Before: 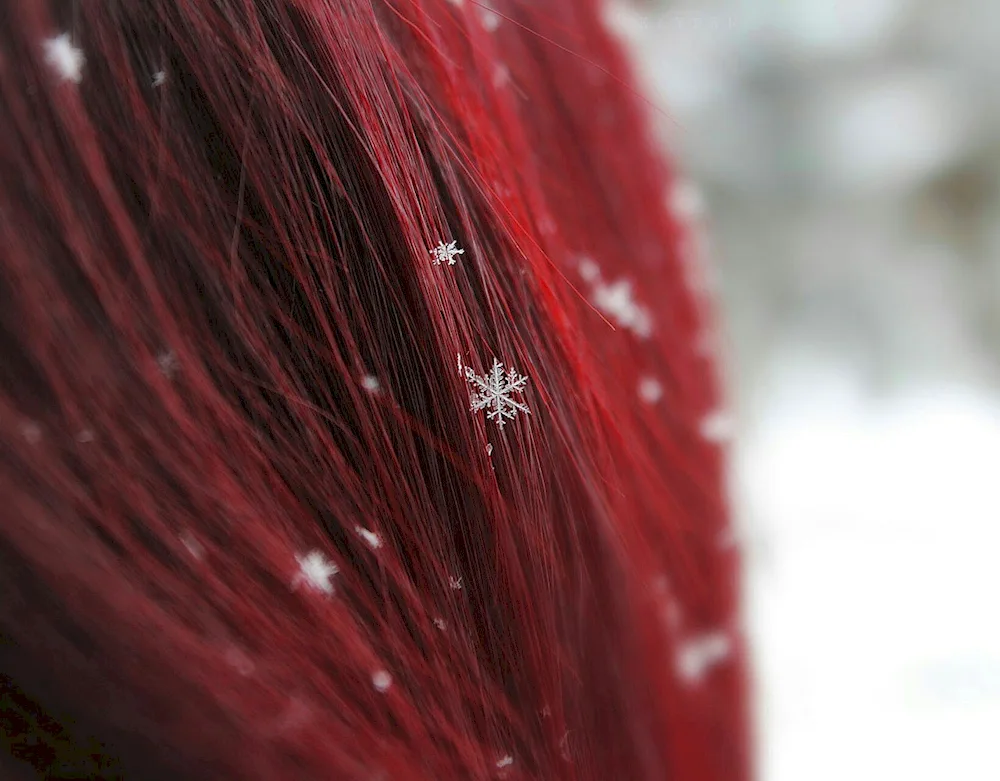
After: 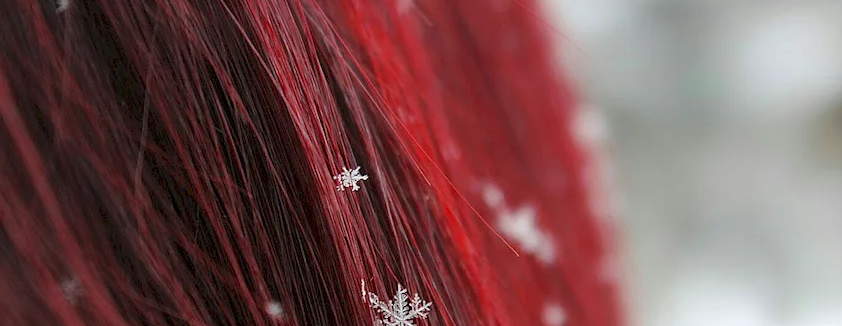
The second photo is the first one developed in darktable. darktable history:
crop and rotate: left 9.653%, top 9.583%, right 6.096%, bottom 48.576%
